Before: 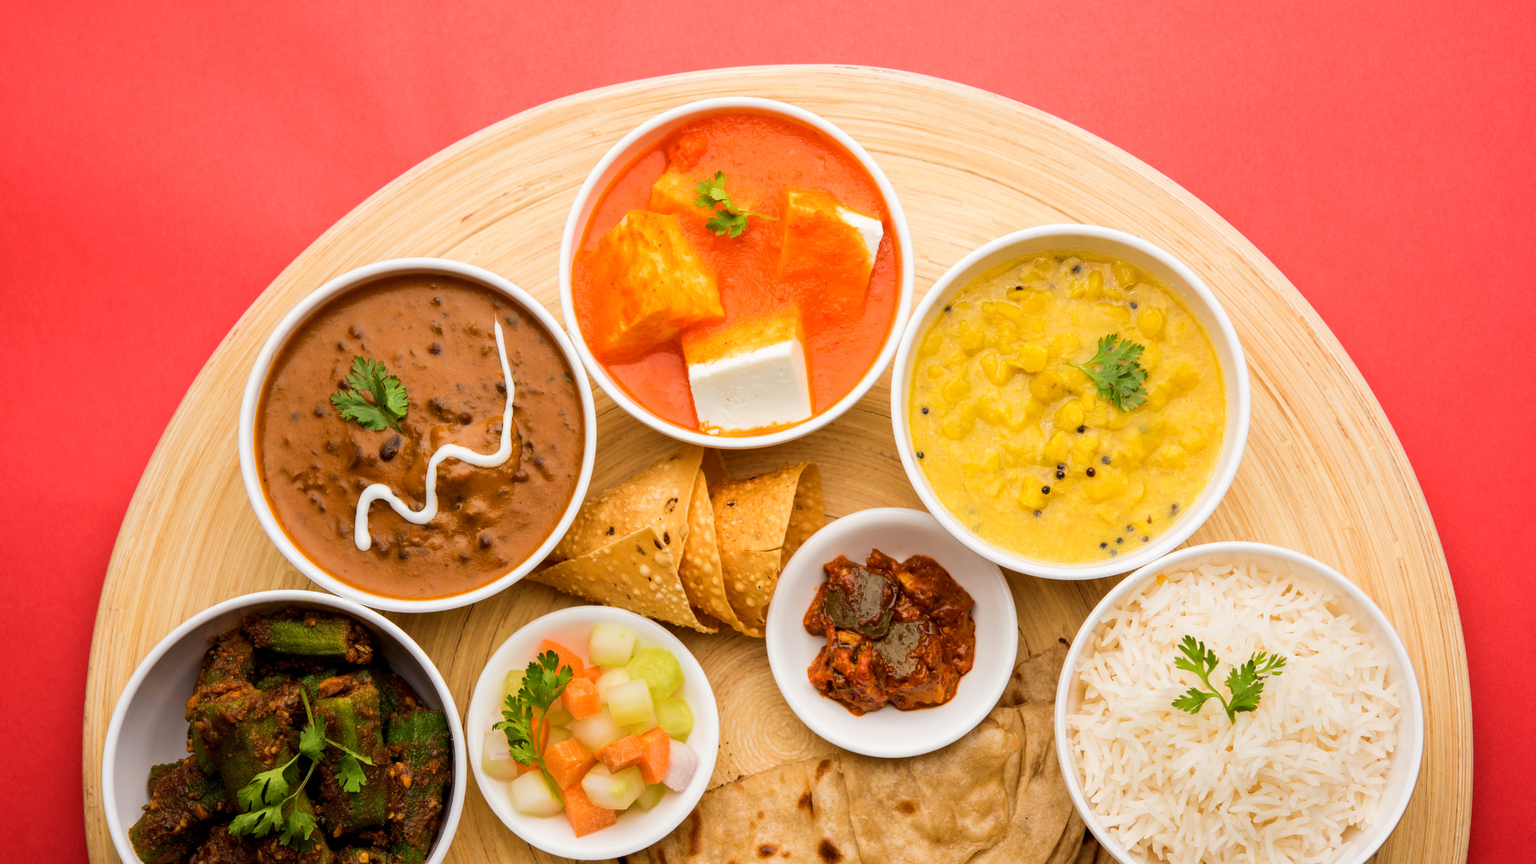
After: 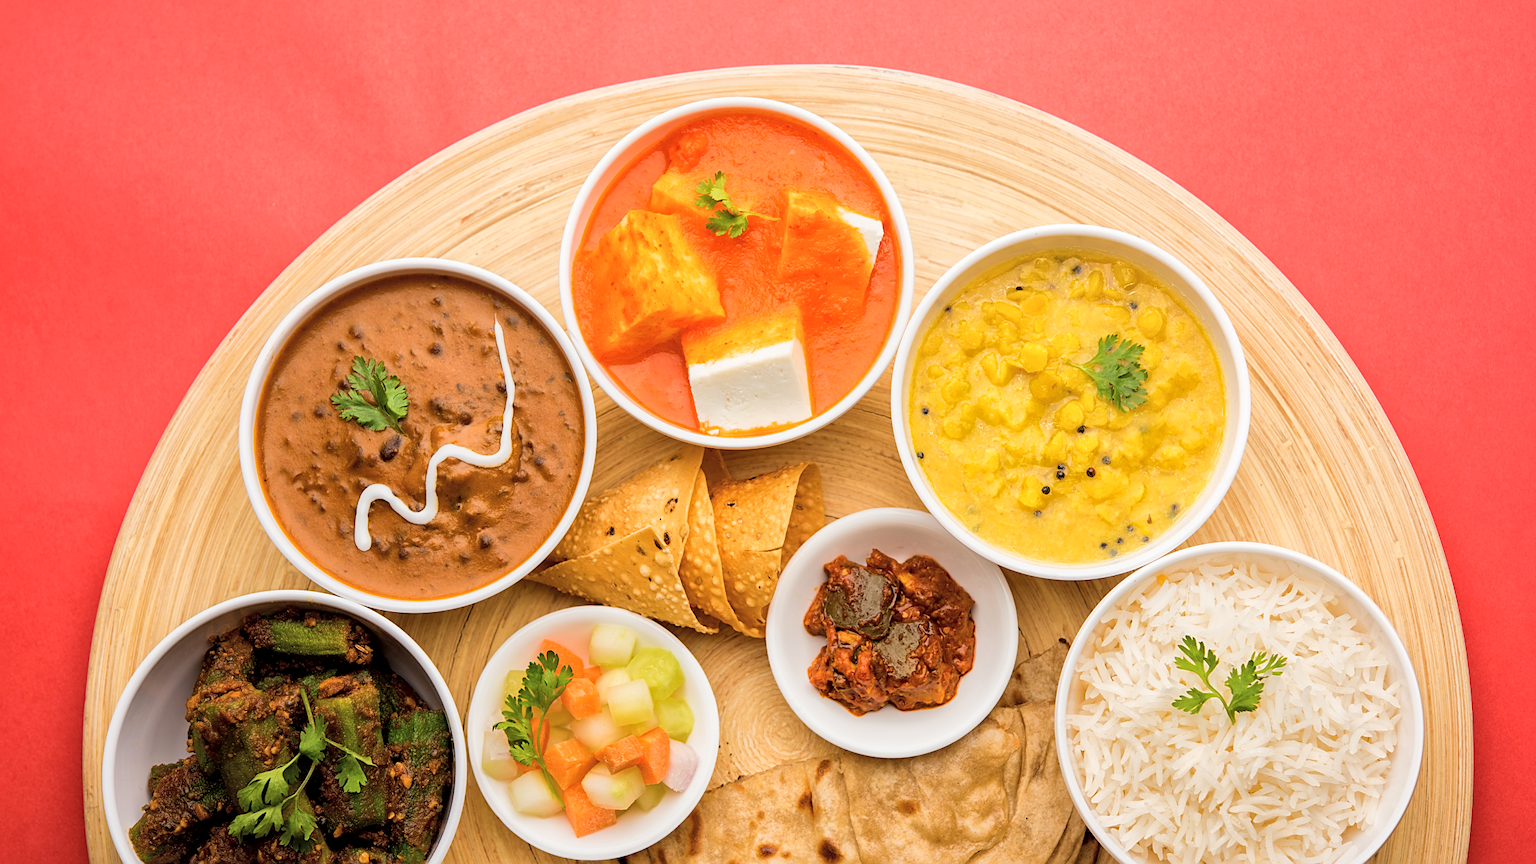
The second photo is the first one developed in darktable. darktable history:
global tonemap: drago (1, 100), detail 1
sharpen: on, module defaults
